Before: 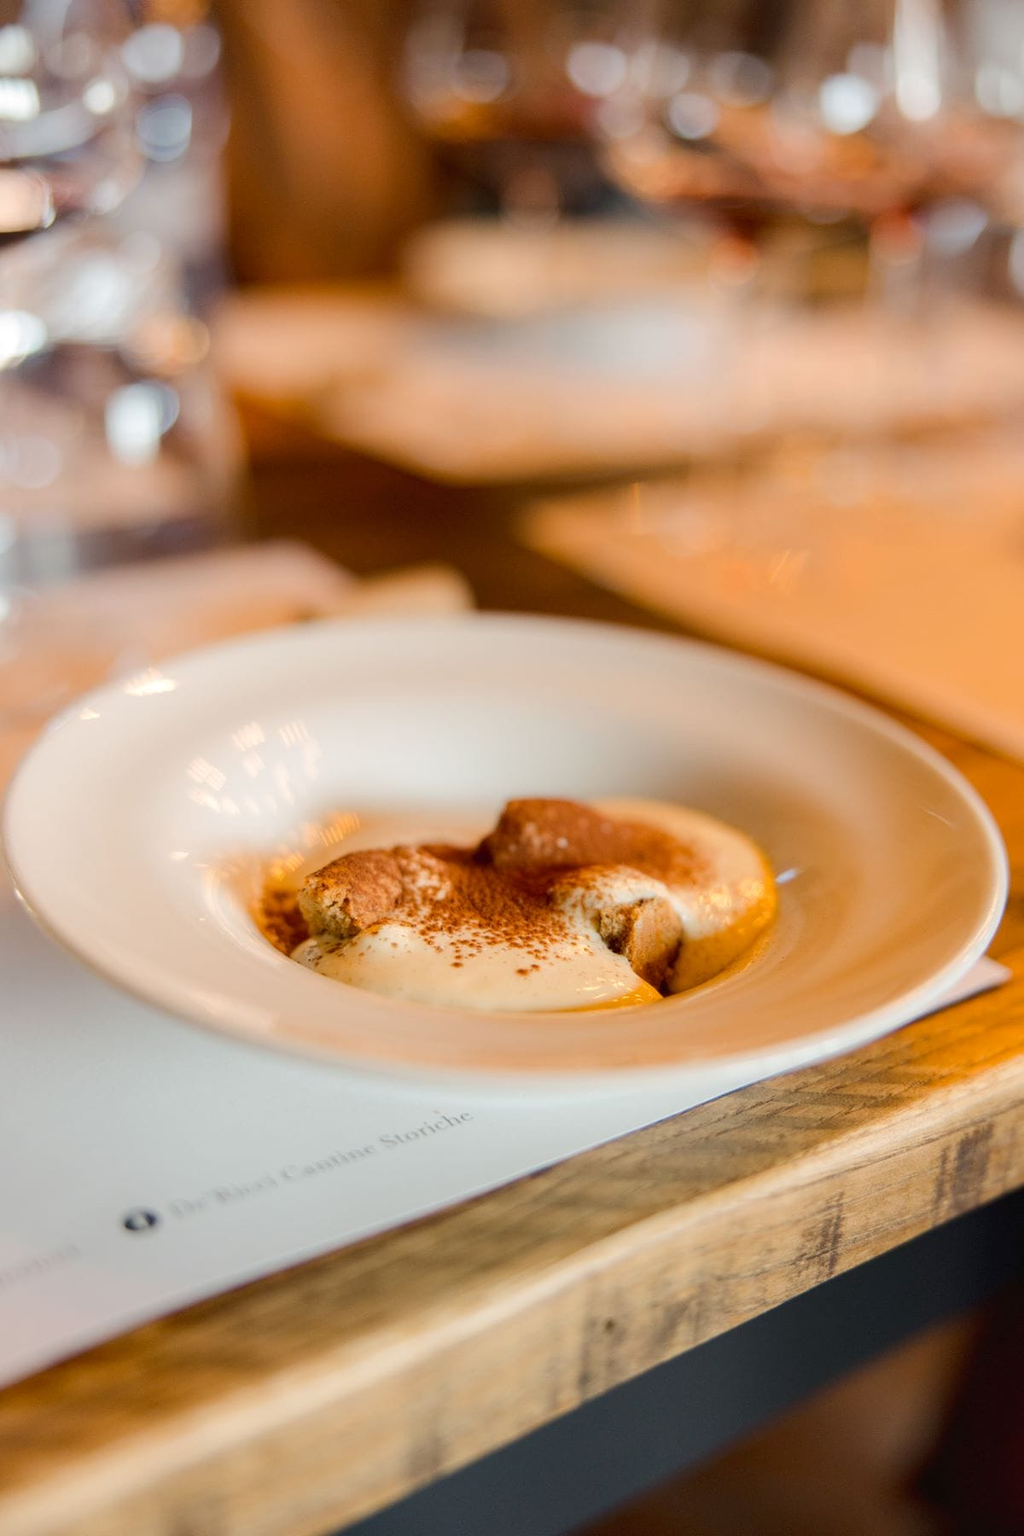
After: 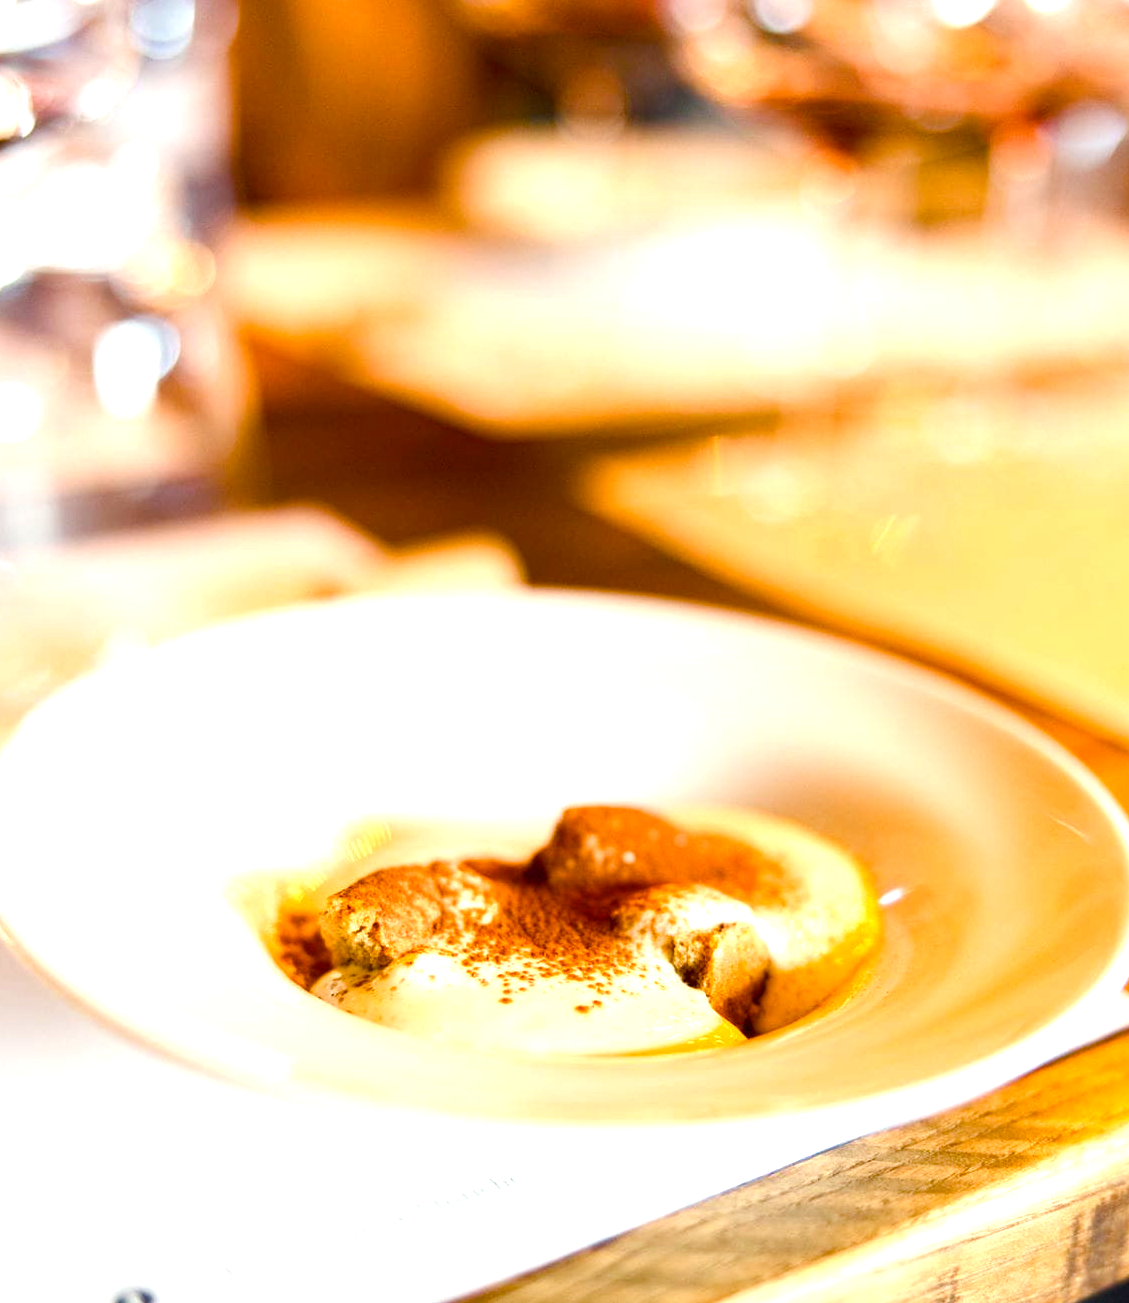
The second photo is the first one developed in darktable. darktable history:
color balance rgb: power › luminance -3.941%, power › hue 142.13°, linear chroma grading › mid-tones 7.913%, perceptual saturation grading › global saturation 24.204%, perceptual saturation grading › highlights -23.818%, perceptual saturation grading › mid-tones 24.65%, perceptual saturation grading › shadows 40.576%, perceptual brilliance grading › highlights 9.348%, perceptual brilliance grading › mid-tones 5.412%
crop: left 2.549%, top 7.238%, right 3.296%, bottom 20.319%
exposure: black level correction 0, exposure 0.892 EV, compensate highlight preservation false
tone equalizer: on, module defaults
